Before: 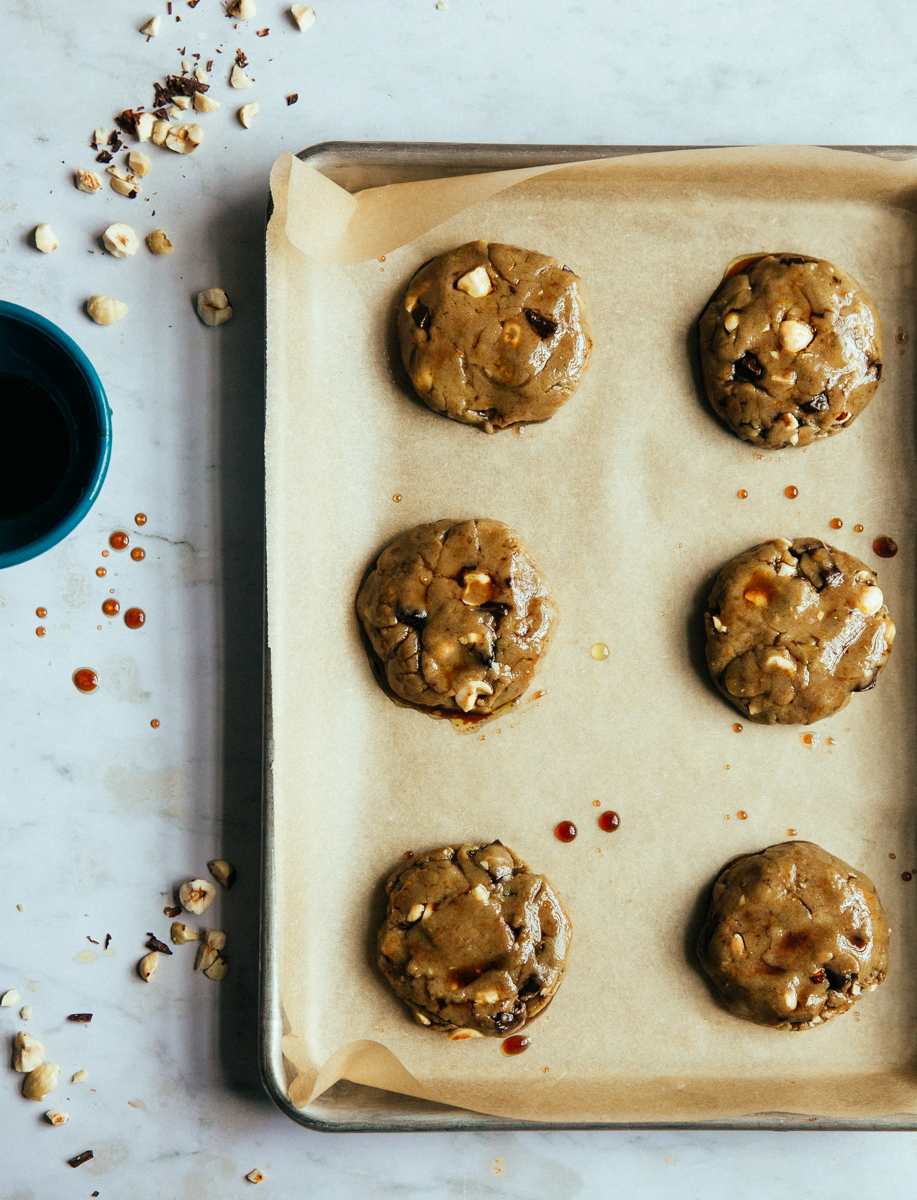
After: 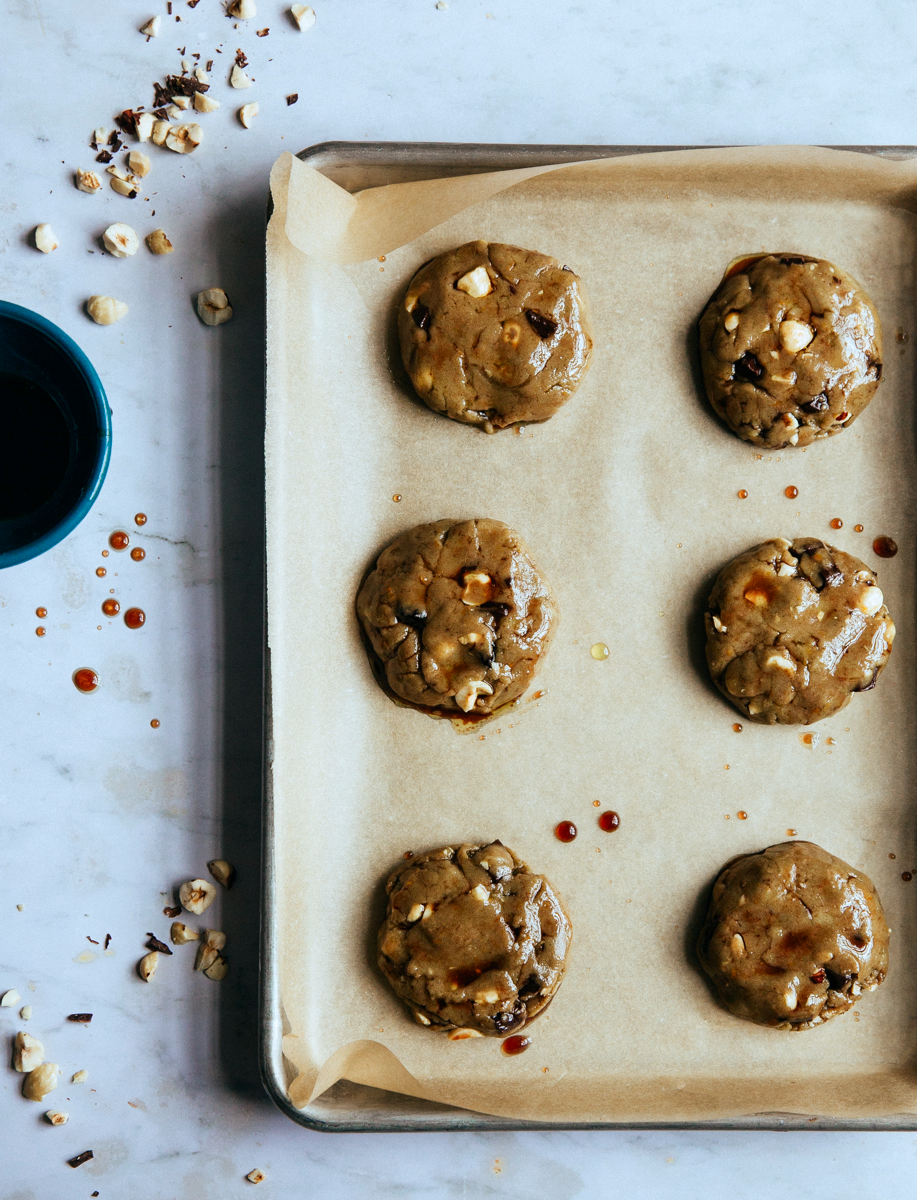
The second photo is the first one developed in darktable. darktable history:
color correction: highlights a* -0.292, highlights b* -0.097
color calibration: illuminant as shot in camera, x 0.358, y 0.373, temperature 4628.91 K
contrast brightness saturation: contrast 0.027, brightness -0.044
